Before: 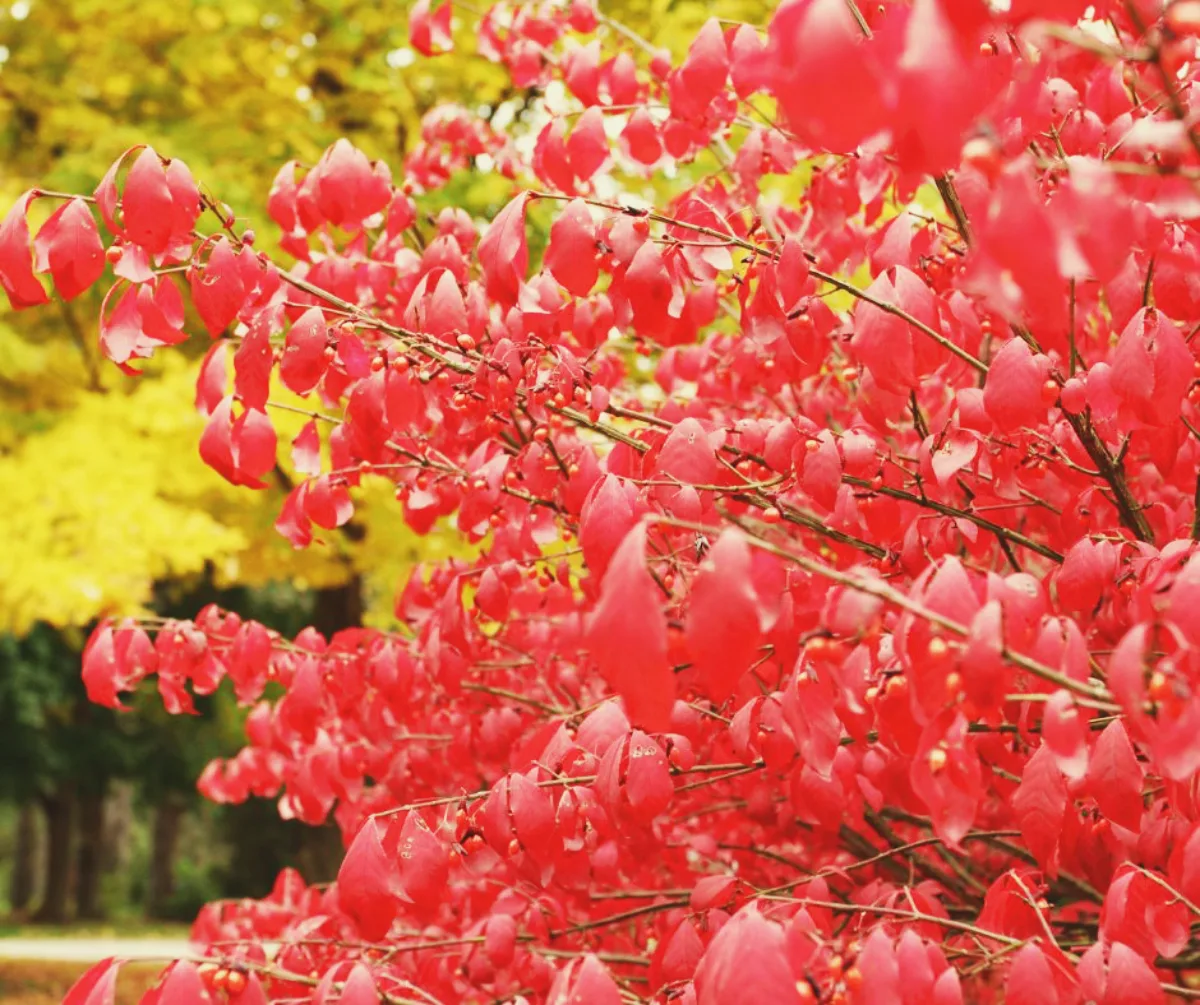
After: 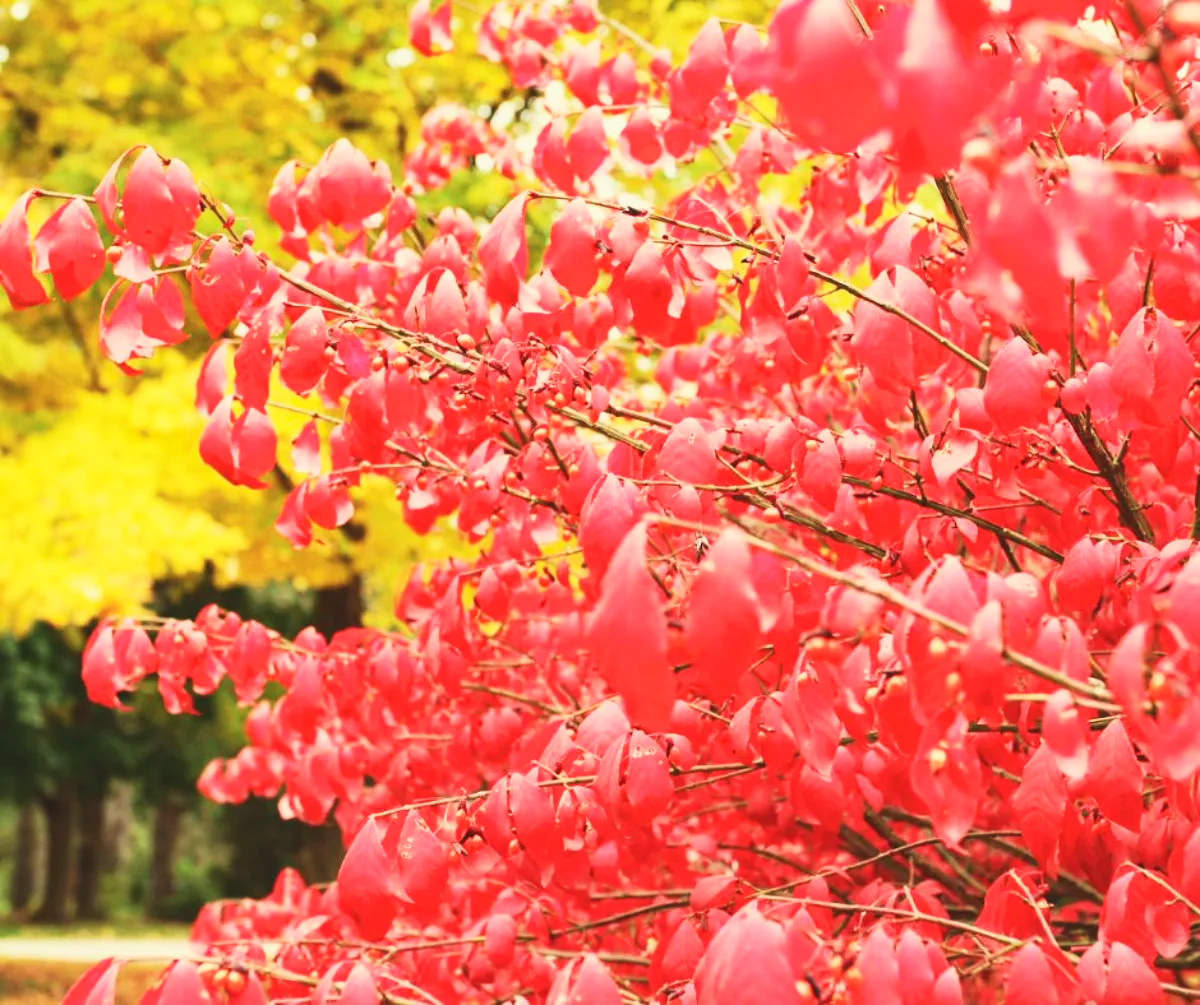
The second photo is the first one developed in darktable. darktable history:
contrast brightness saturation: contrast 0.205, brightness 0.144, saturation 0.135
